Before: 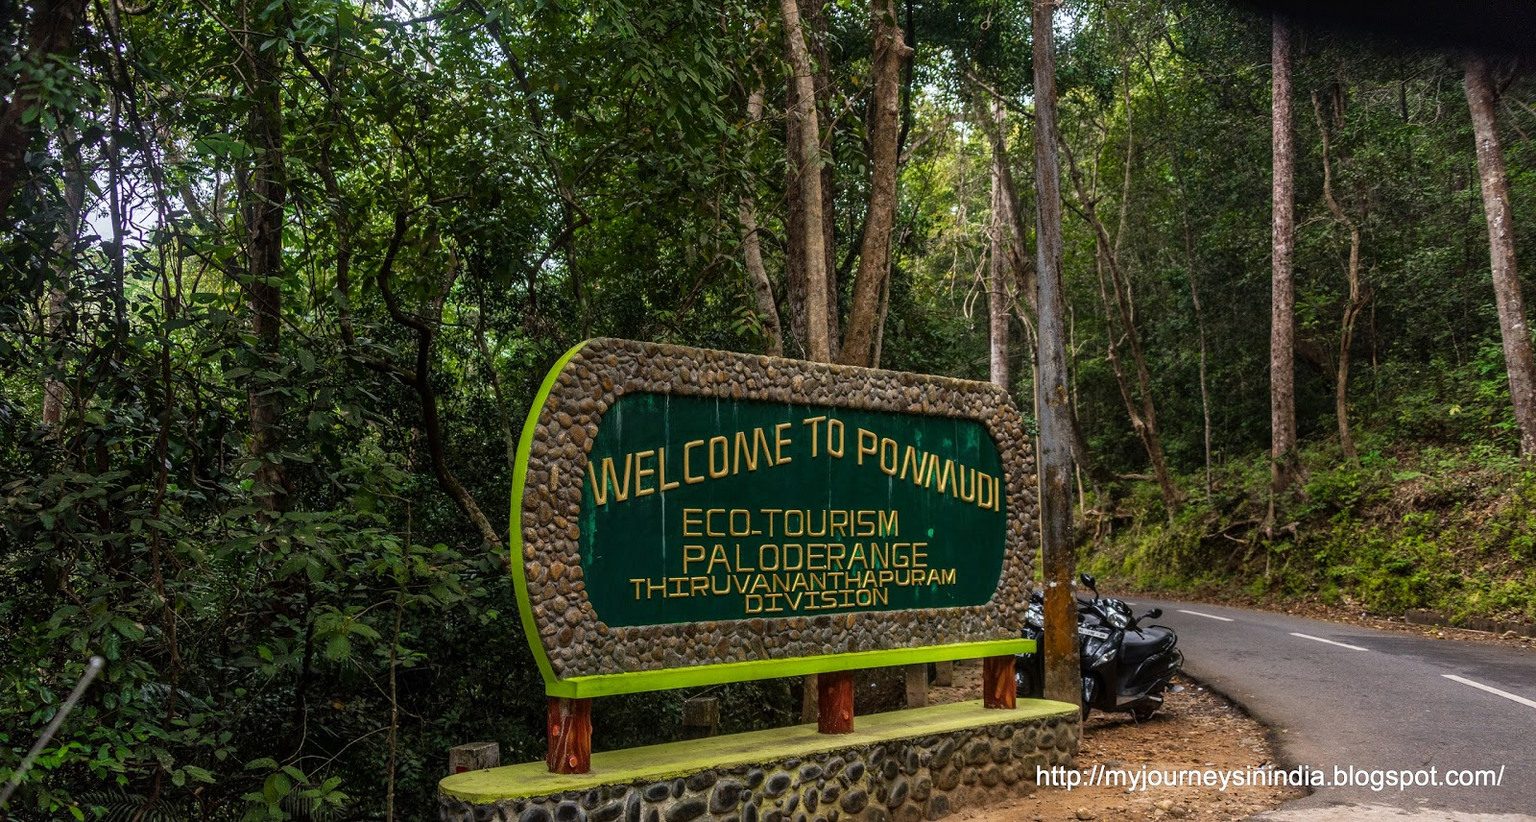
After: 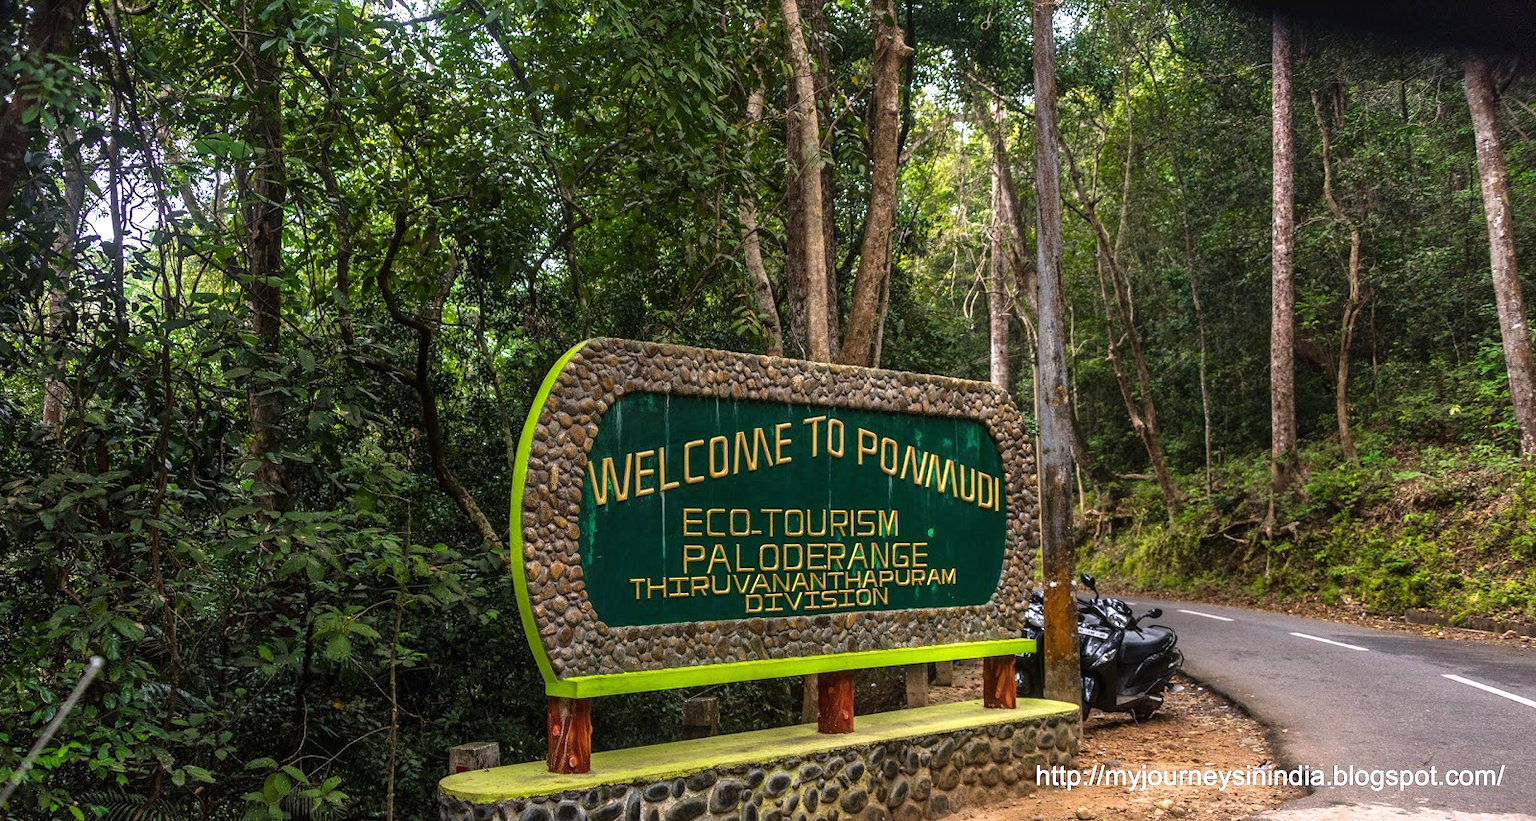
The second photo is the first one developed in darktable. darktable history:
exposure: black level correction 0, exposure 0.6 EV, compensate highlight preservation false
white balance: red 1.009, blue 1.027
